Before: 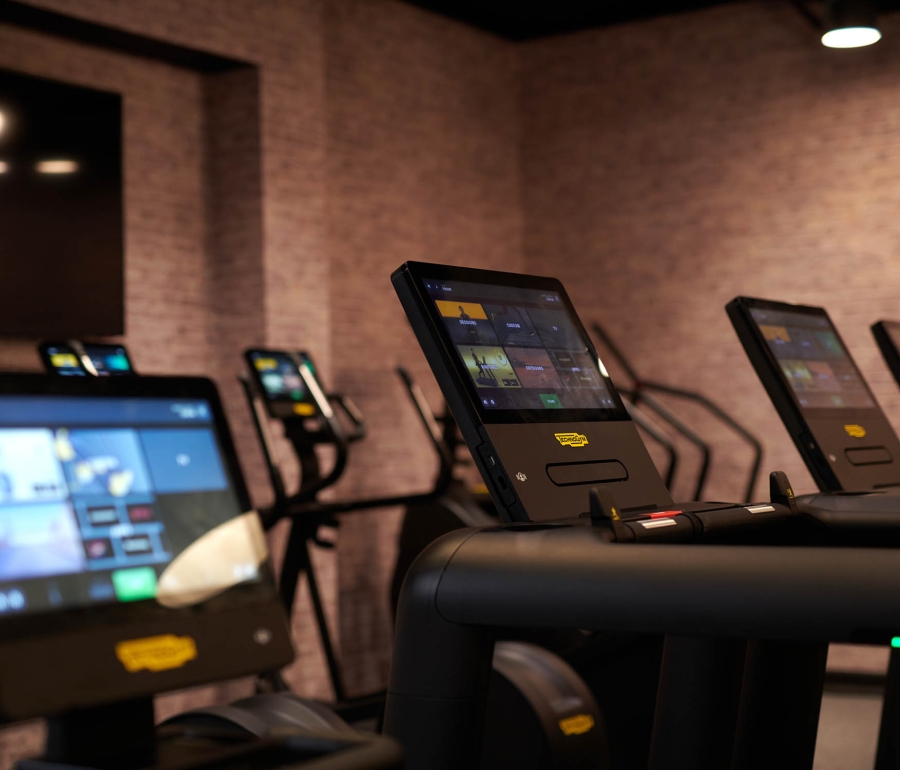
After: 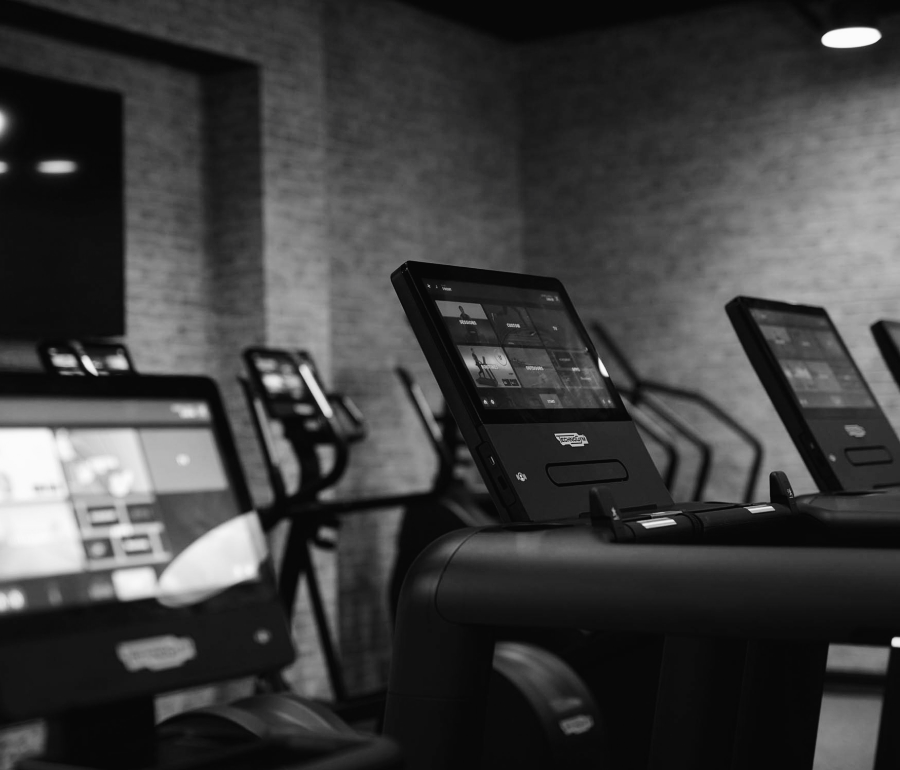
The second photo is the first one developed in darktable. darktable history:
tone curve: curves: ch0 [(0, 0) (0.003, 0.015) (0.011, 0.019) (0.025, 0.026) (0.044, 0.041) (0.069, 0.057) (0.1, 0.085) (0.136, 0.116) (0.177, 0.158) (0.224, 0.215) (0.277, 0.286) (0.335, 0.367) (0.399, 0.452) (0.468, 0.534) (0.543, 0.612) (0.623, 0.698) (0.709, 0.775) (0.801, 0.858) (0.898, 0.928) (1, 1)], preserve colors none
color look up table: target L [95.14, 87.41, 80.97, 86.7, 73.31, 50.17, 54.76, 44, 23.22, 200.82, 82.05, 62.08, 64.74, 61.7, 67, 57.09, 52.01, 39.07, 48.04, 45.63, 39.49, 50.43, 35.44, 29.14, 36.77, 9.263, 13.23, 19.24, 89.53, 73.68, 78.79, 75.88, 63.98, 57.48, 65.11, 44.82, 55.54, 43.46, 19.87, 12.25, 15.47, 2.193, 85.98, 84.2, 82.76, 75.52, 66.62, 59.79, 40.18], target a [-0.002 ×4, 0, 0.001, 0 ×15, 0.001 ×4, 0, 0, 0, -0.003, 0 ×8, 0.001, 0 ×4, -0.001, 0 ×5, 0.001], target b [0.023, 0.023, 0.022, 0.023, 0.001, -0.004, 0.001, -0.003, -0.003, -0.001, 0.001, 0.002 ×6, -0.003, 0.002, 0.001, 0.001, -0.003, -0.003, -0.003, -0.005, 0, 0.005, -0.003, 0.024, 0.001, 0.001, 0.001, 0.002, 0.002, 0.002, 0.001, -0.004, -0.003, -0.003, -0.002, -0.003, 0.002, 0.002, 0.001, 0.001, 0.001, 0.002, 0.002, -0.003], num patches 49
